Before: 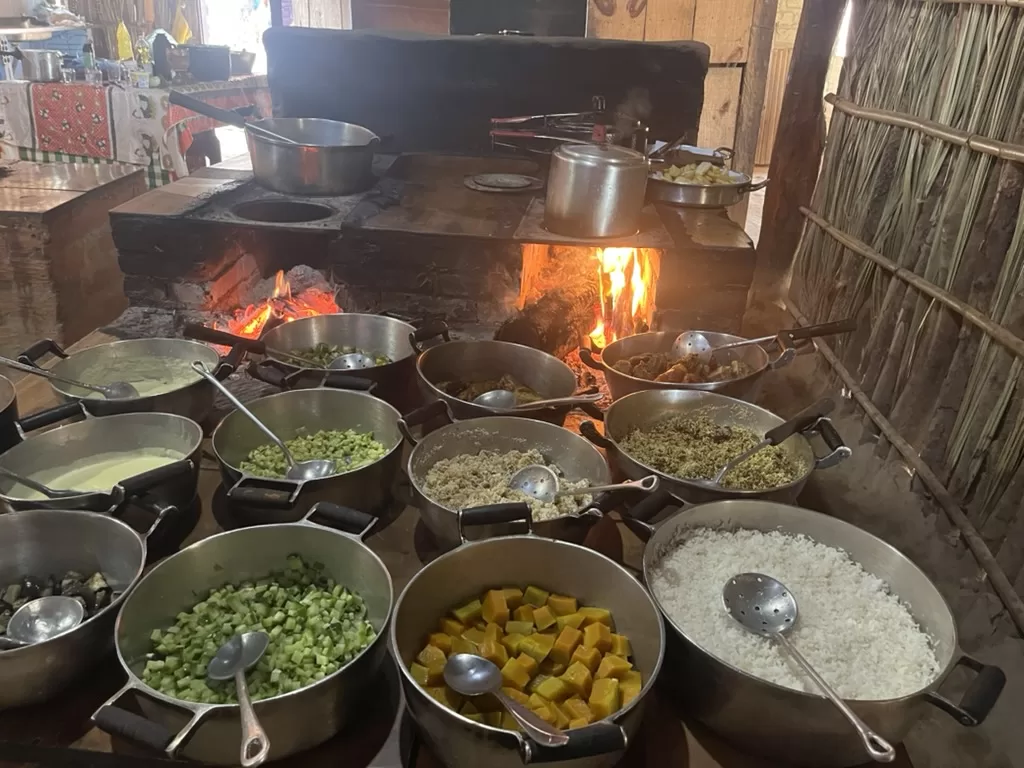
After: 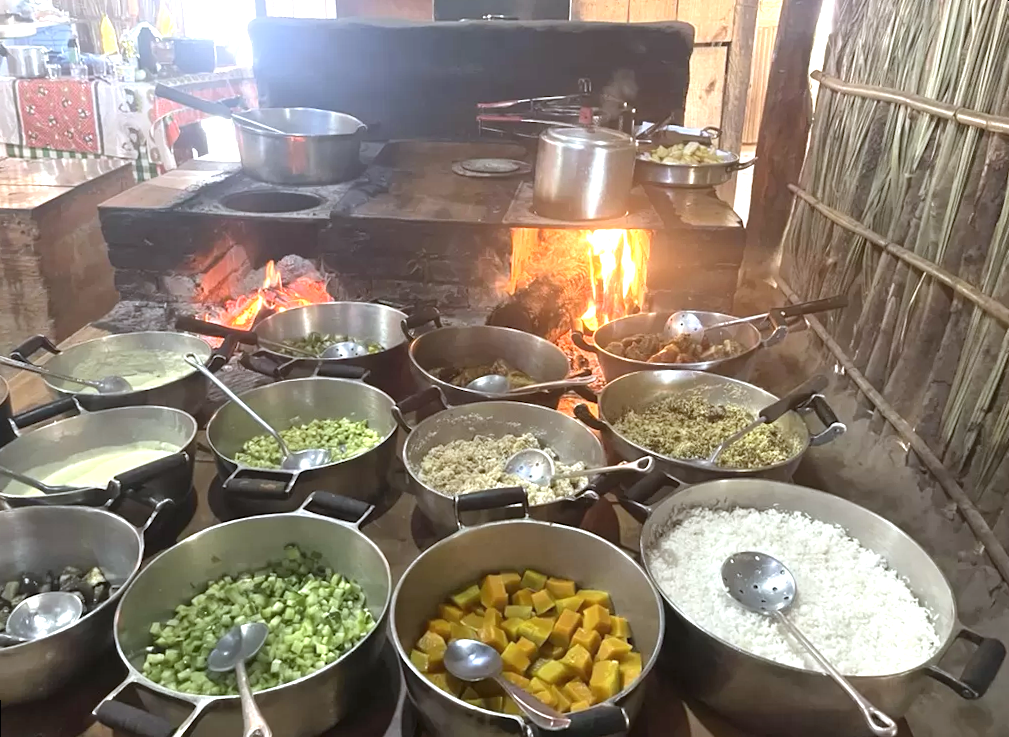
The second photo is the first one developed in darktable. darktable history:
rotate and perspective: rotation -1.42°, crop left 0.016, crop right 0.984, crop top 0.035, crop bottom 0.965
exposure: black level correction 0, exposure 1.2 EV, compensate highlight preservation false
white balance: red 0.967, blue 1.049
